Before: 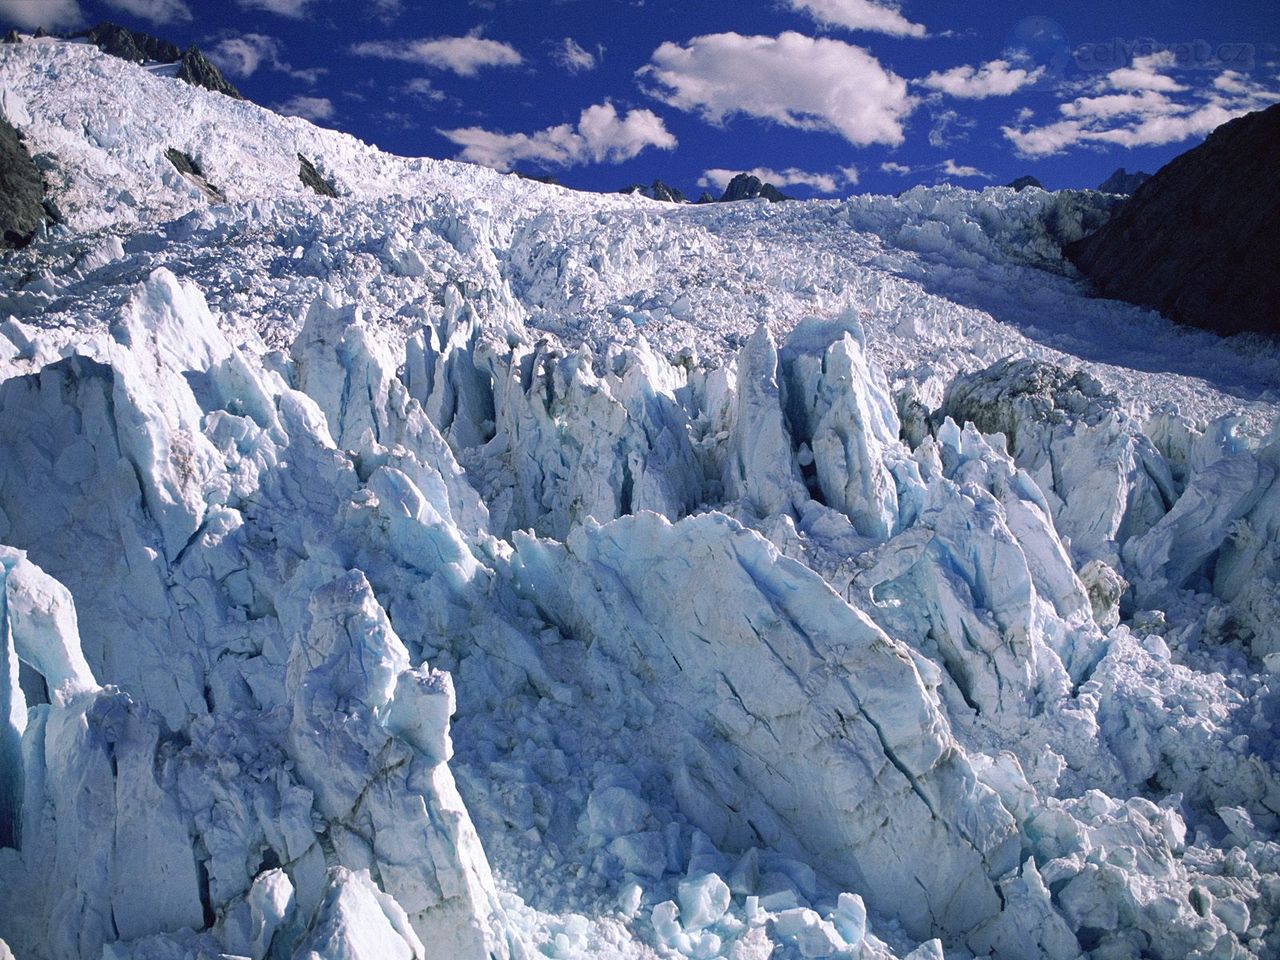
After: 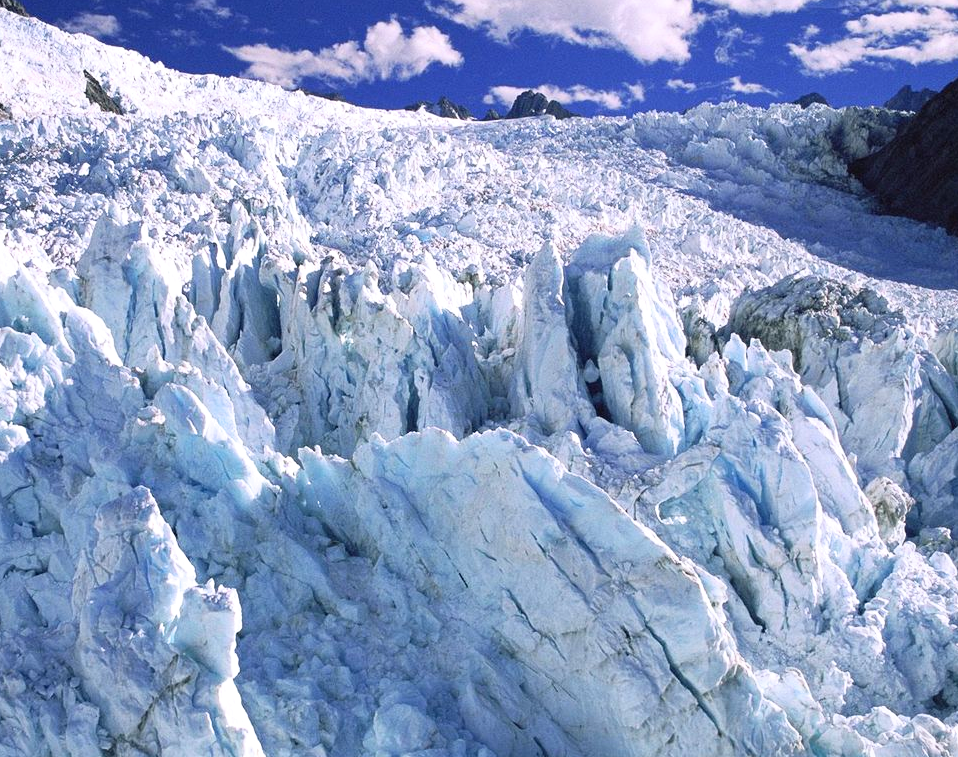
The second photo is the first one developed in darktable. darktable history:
crop: left 16.768%, top 8.653%, right 8.362%, bottom 12.485%
exposure: black level correction 0, exposure 0.68 EV, compensate exposure bias true, compensate highlight preservation false
filmic rgb: black relative exposure -16 EV, white relative exposure 2.93 EV, hardness 10.04, color science v6 (2022)
